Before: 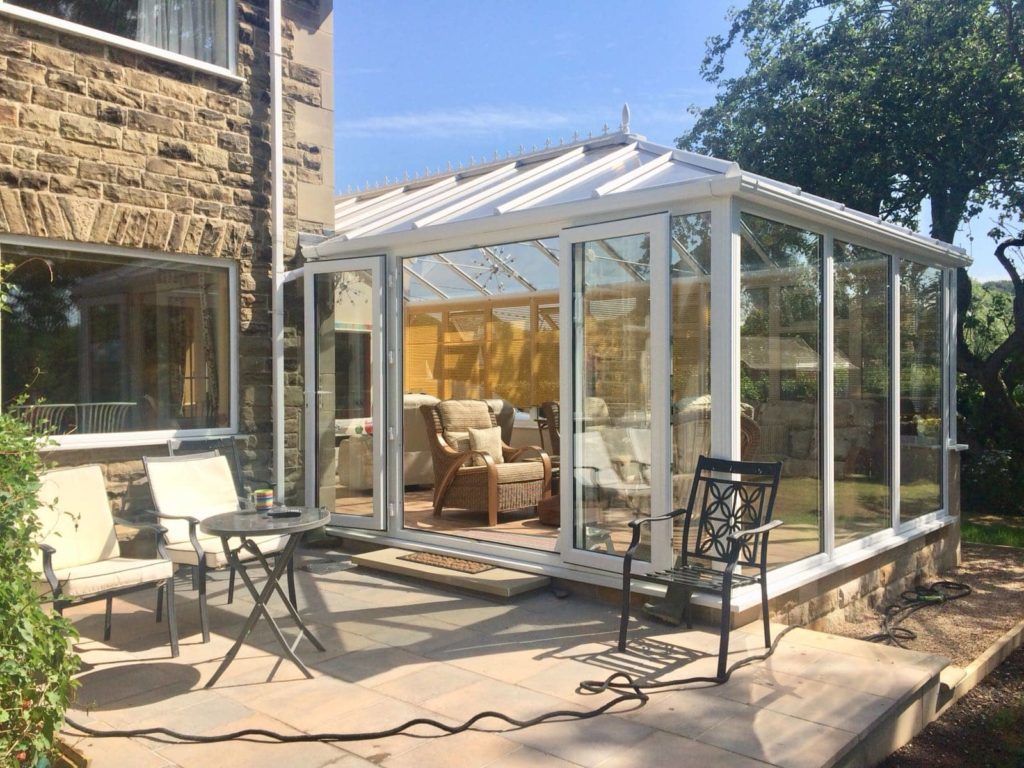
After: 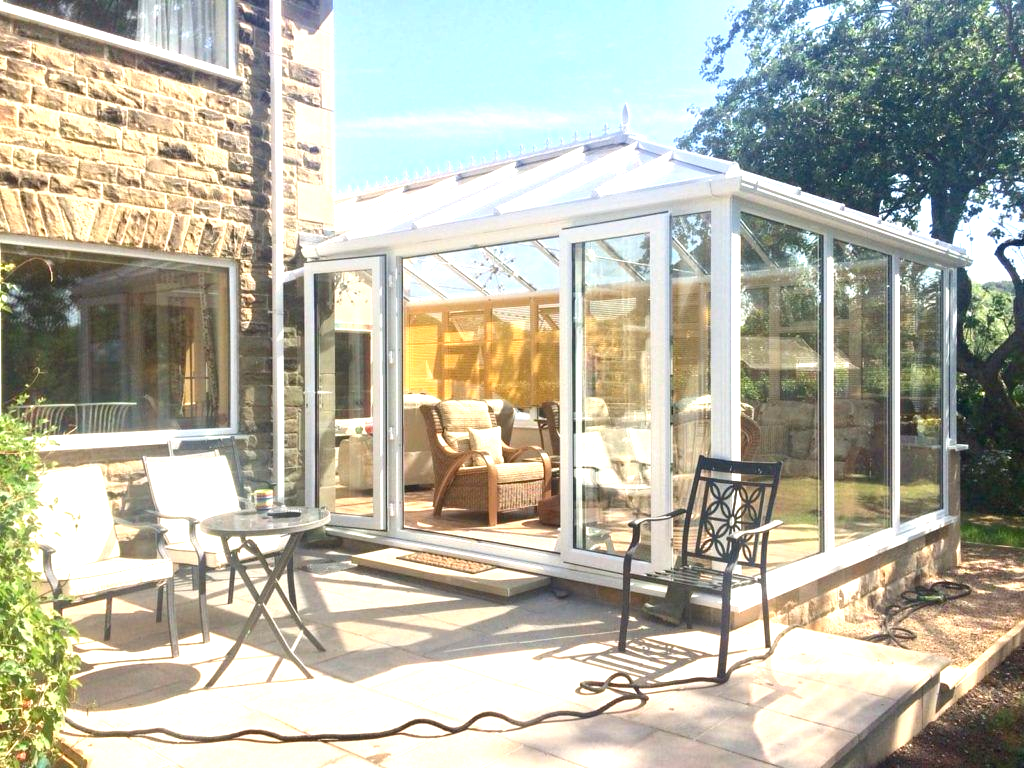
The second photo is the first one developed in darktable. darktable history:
exposure: black level correction 0.001, exposure 1.12 EV, compensate exposure bias true, compensate highlight preservation false
